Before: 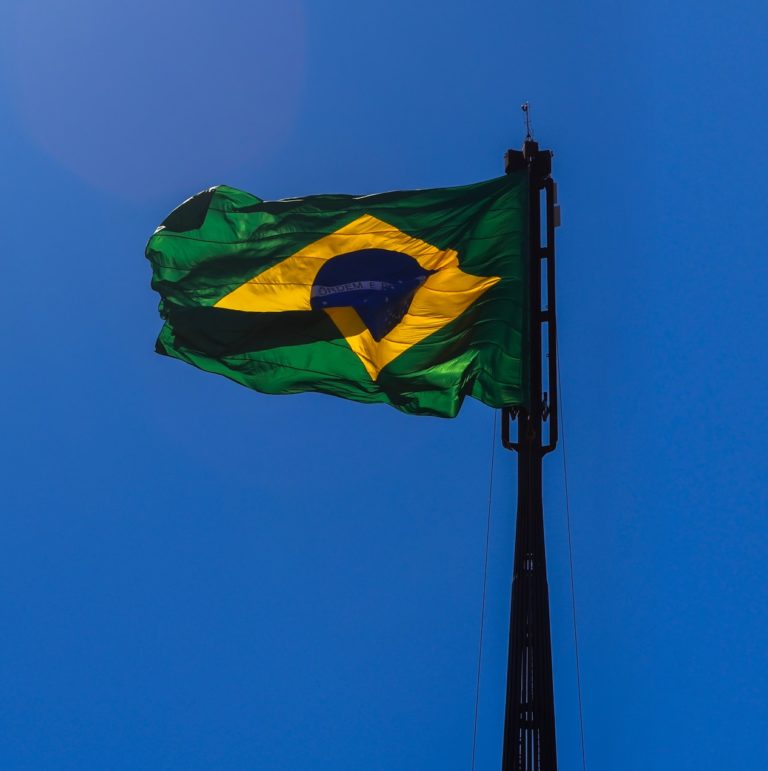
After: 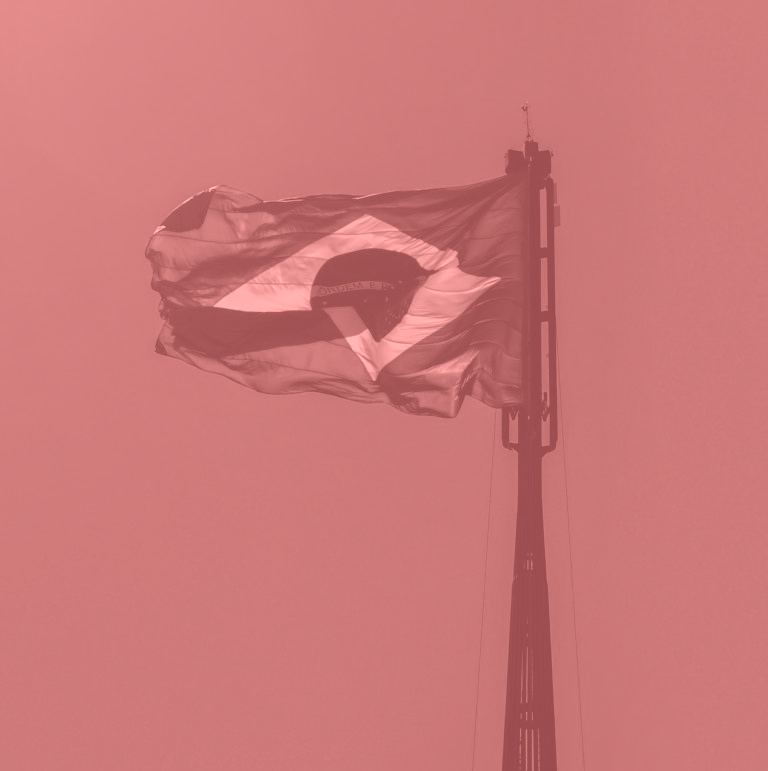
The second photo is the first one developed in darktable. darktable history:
colorize: saturation 51%, source mix 50.67%, lightness 50.67%
color balance rgb: perceptual saturation grading › global saturation 25%, global vibrance 20%
